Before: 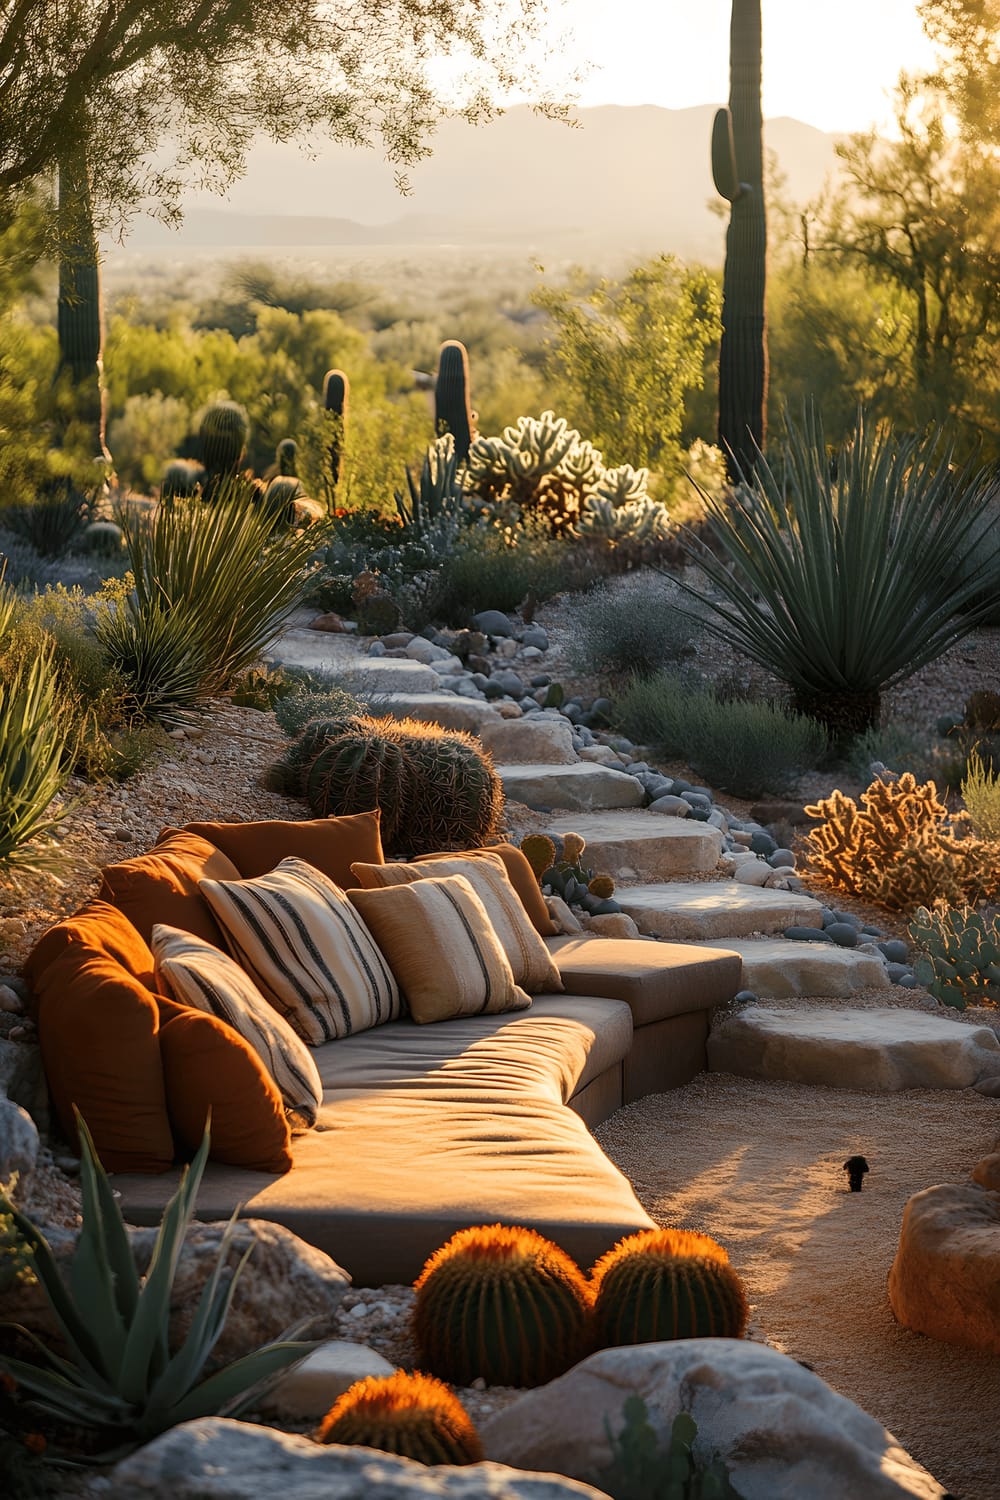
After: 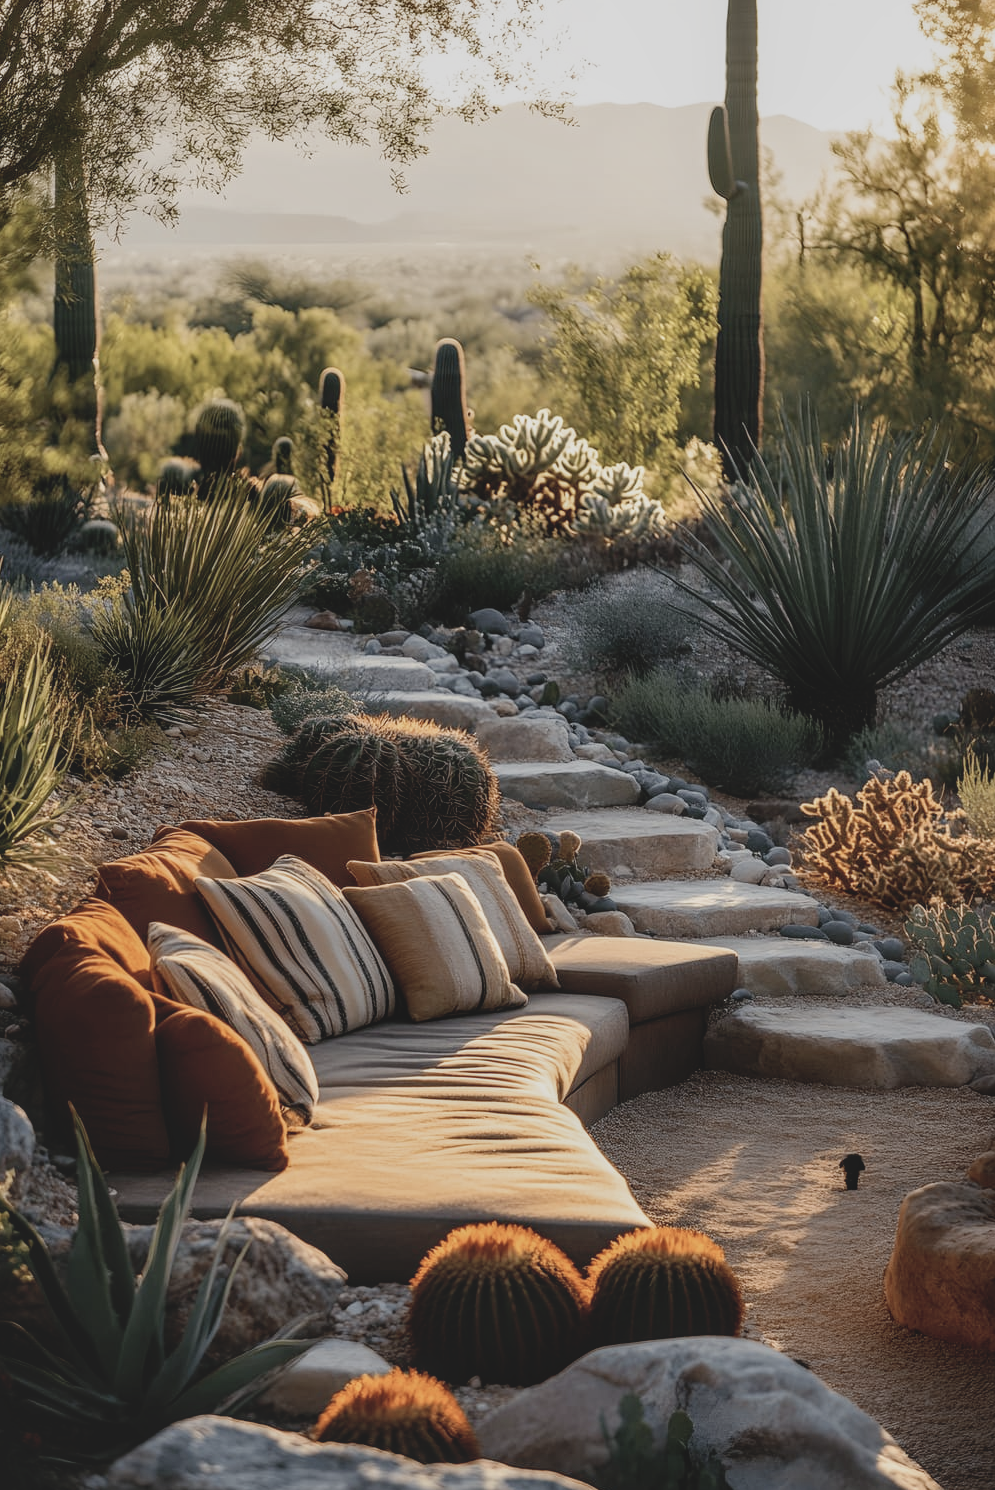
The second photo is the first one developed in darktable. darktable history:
contrast brightness saturation: contrast -0.255, saturation -0.427
filmic rgb: black relative exposure -12.08 EV, white relative exposure 2.81 EV, target black luminance 0%, hardness 8.05, latitude 69.47%, contrast 1.137, highlights saturation mix 10.81%, shadows ↔ highlights balance -0.389%, add noise in highlights 0.001, preserve chrominance no, color science v3 (2019), use custom middle-gray values true, contrast in highlights soft
crop and rotate: left 0.5%, top 0.244%, bottom 0.4%
local contrast: detail 130%
